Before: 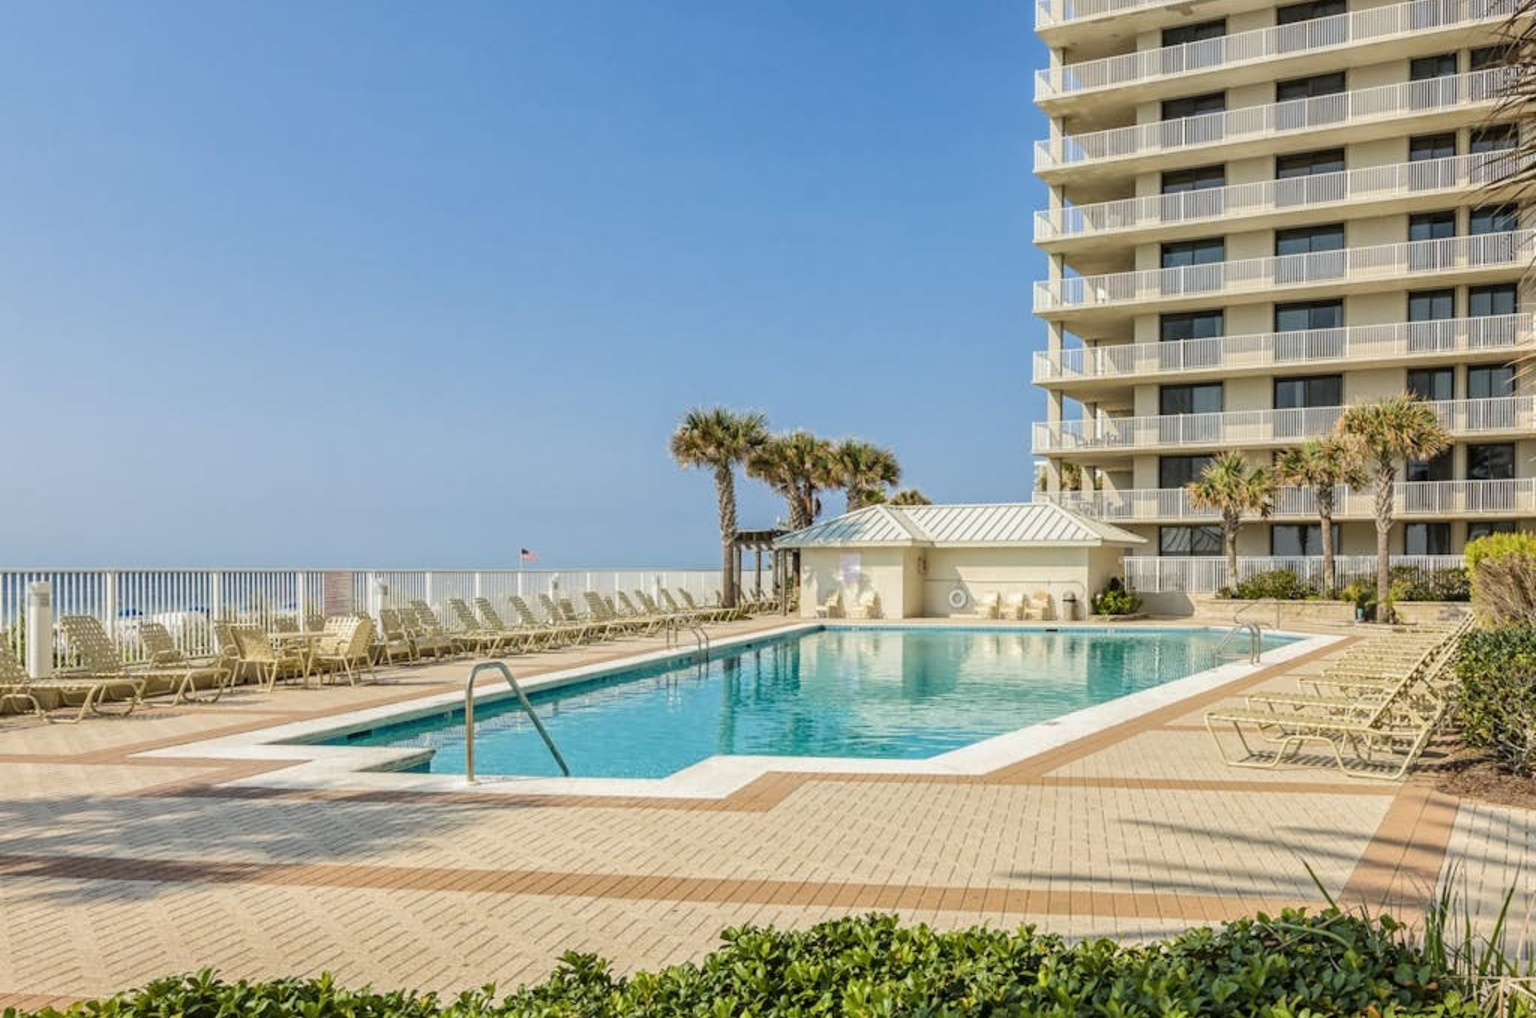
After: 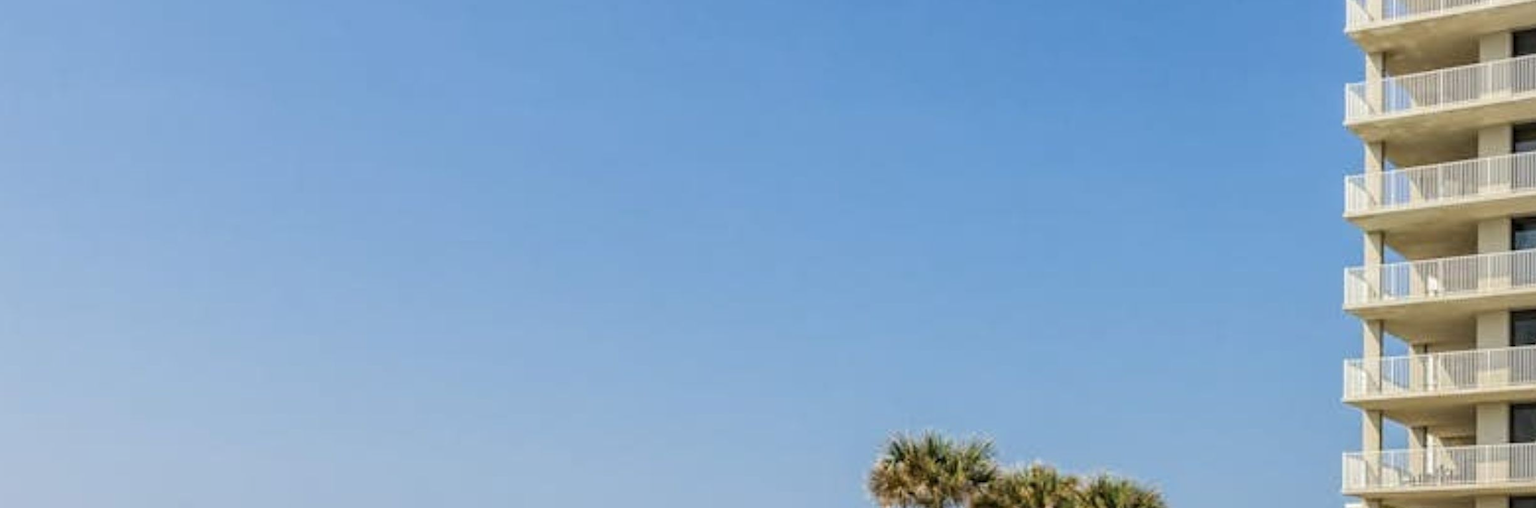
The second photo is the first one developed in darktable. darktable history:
crop: left 0.579%, top 7.627%, right 23.167%, bottom 54.275%
levels: levels [0.016, 0.5, 0.996]
